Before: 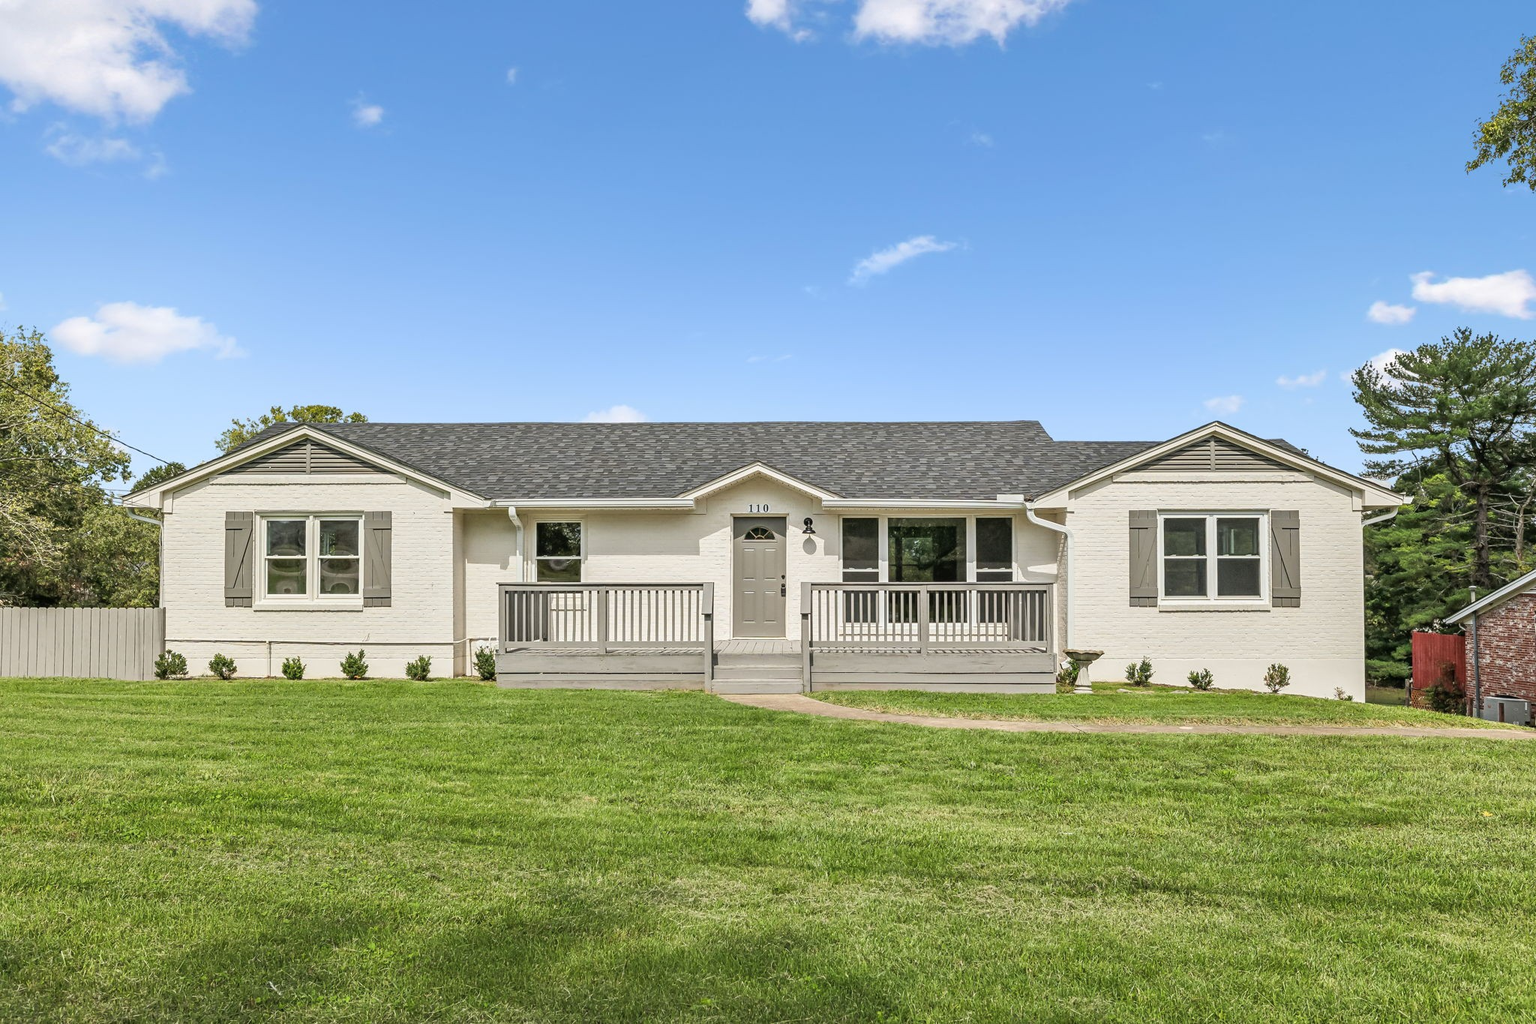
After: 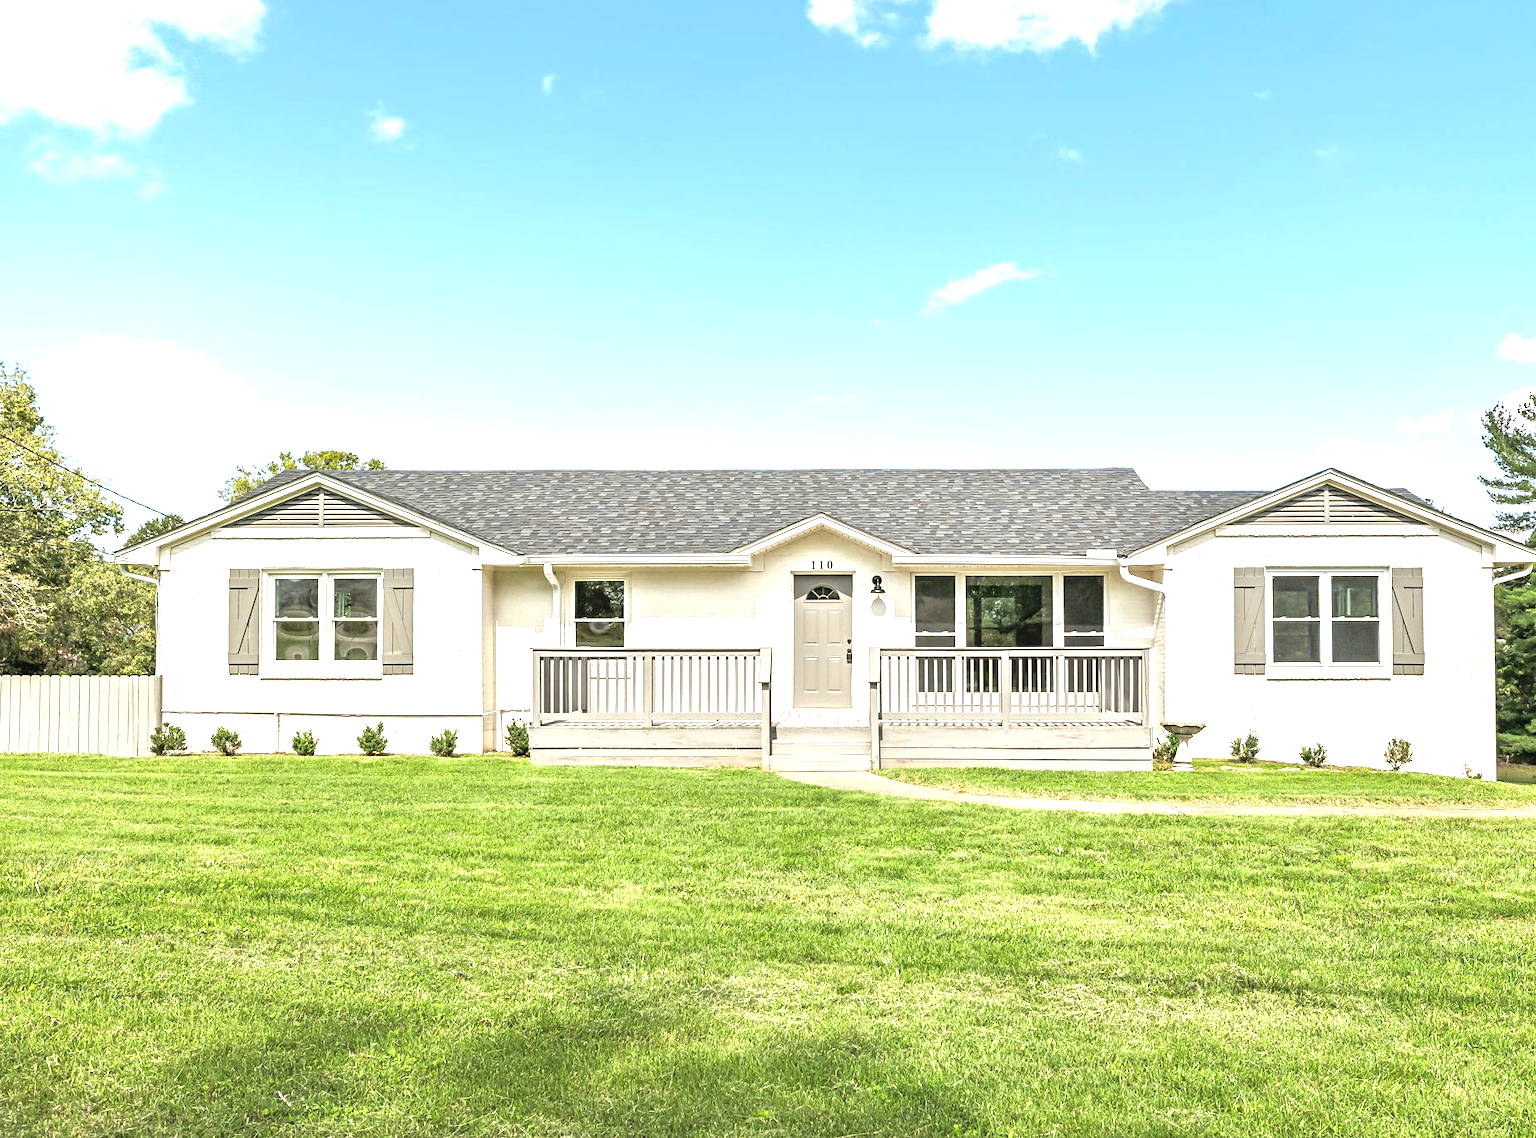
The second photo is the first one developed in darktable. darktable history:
crop and rotate: left 1.306%, right 8.719%
exposure: black level correction 0, exposure 1.199 EV, compensate highlight preservation false
